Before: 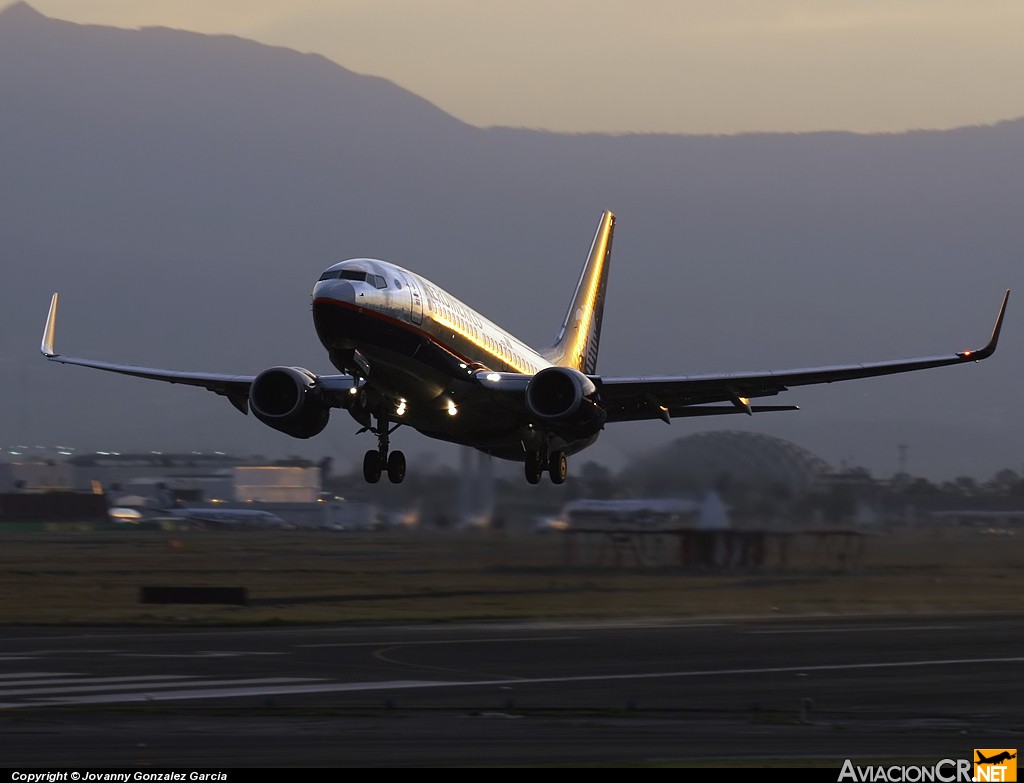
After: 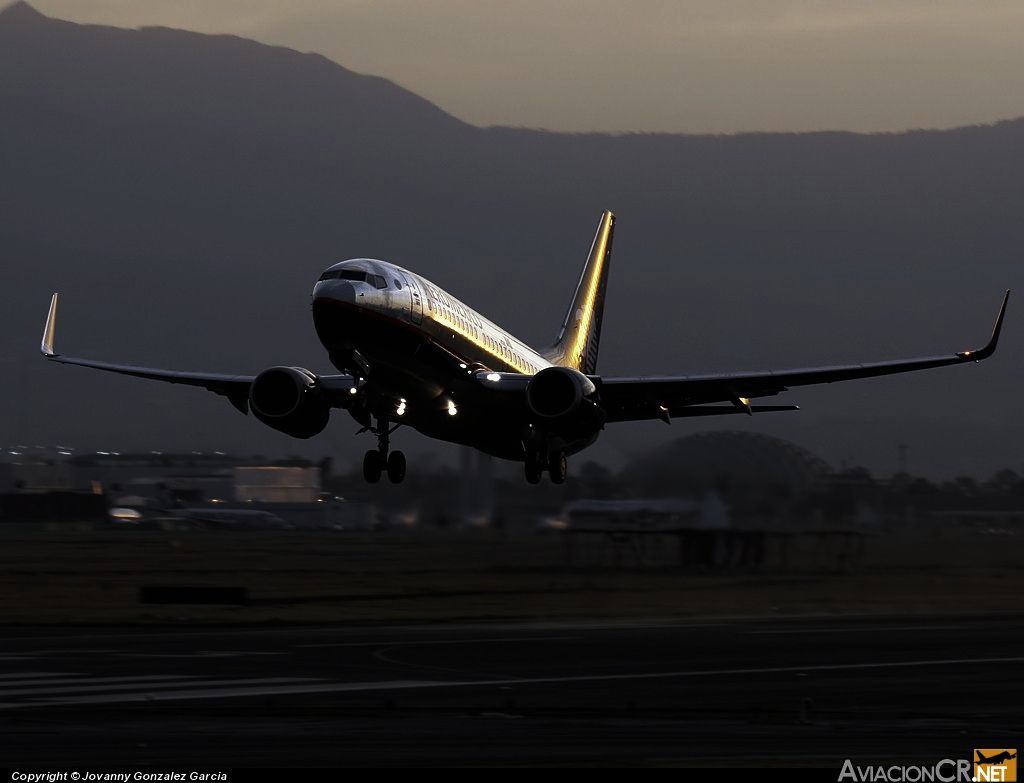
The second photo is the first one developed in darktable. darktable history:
levels: levels [0, 0.618, 1]
